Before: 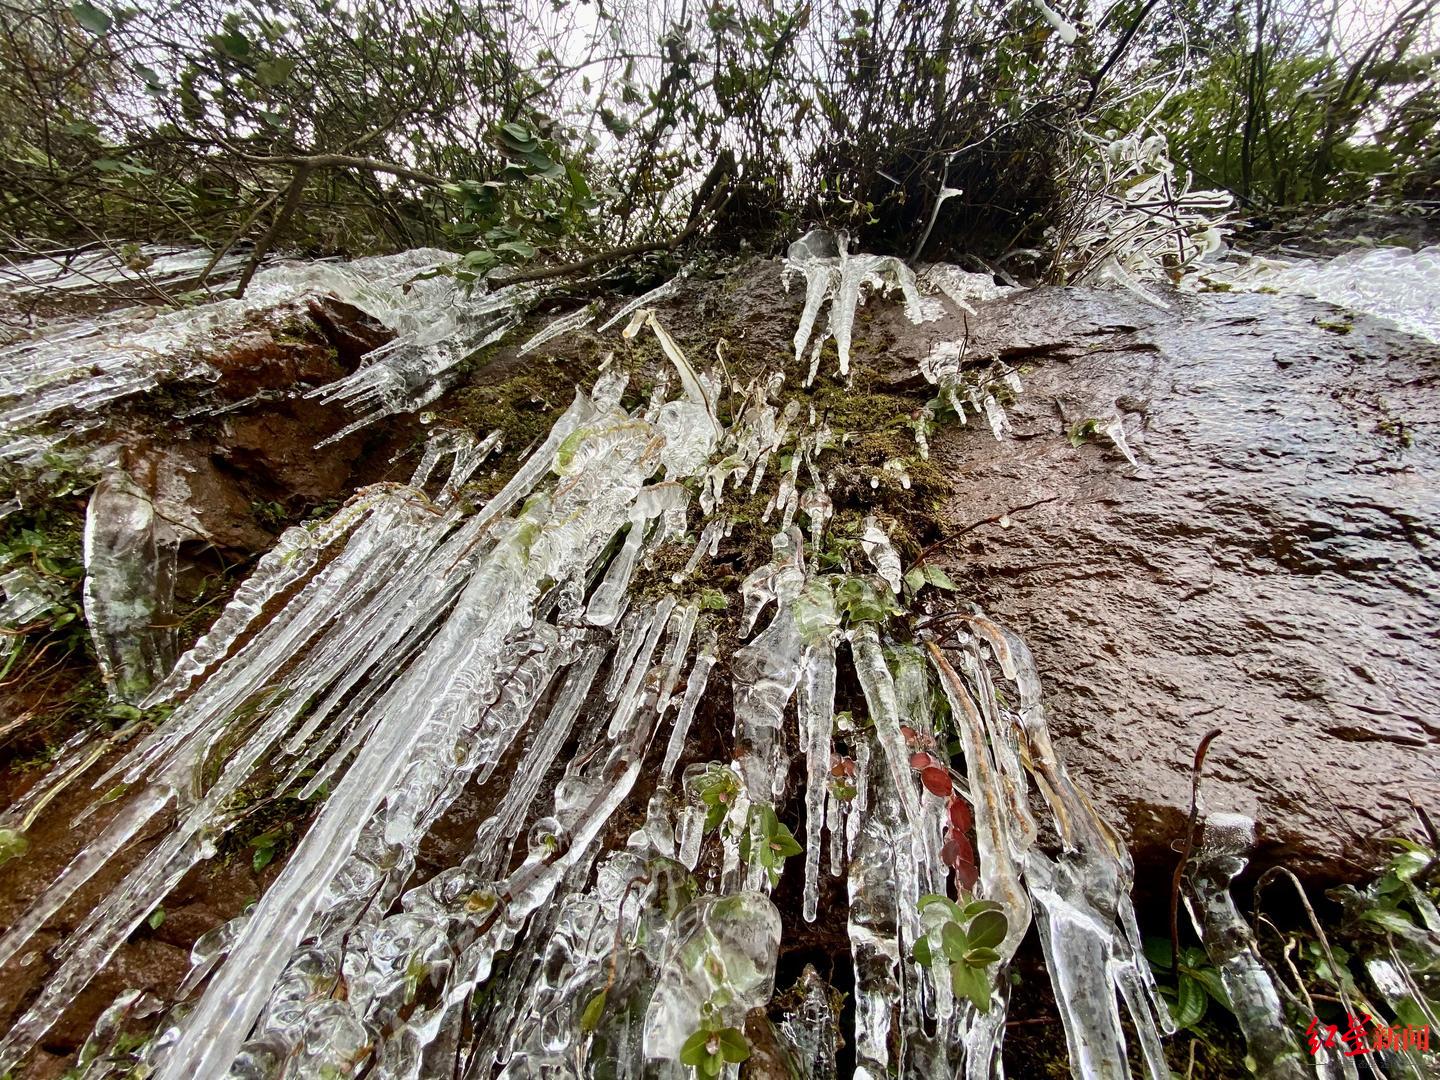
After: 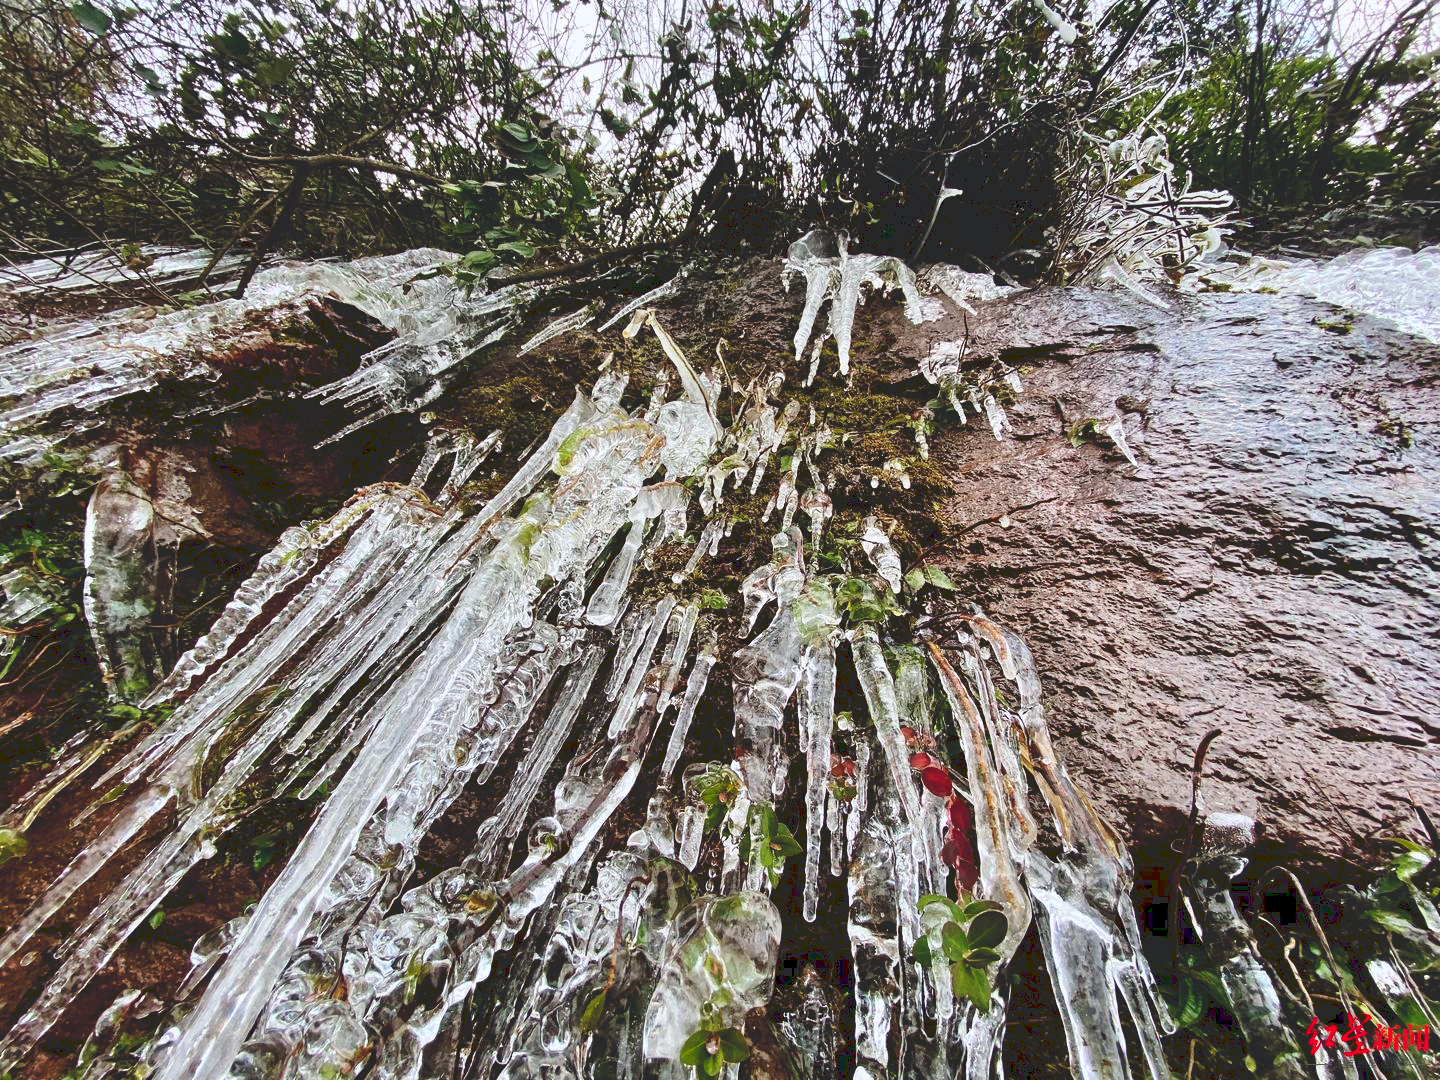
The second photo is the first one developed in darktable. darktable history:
tone equalizer: on, module defaults
tone curve: curves: ch0 [(0, 0) (0.003, 0.161) (0.011, 0.161) (0.025, 0.161) (0.044, 0.161) (0.069, 0.161) (0.1, 0.161) (0.136, 0.163) (0.177, 0.179) (0.224, 0.207) (0.277, 0.243) (0.335, 0.292) (0.399, 0.361) (0.468, 0.452) (0.543, 0.547) (0.623, 0.638) (0.709, 0.731) (0.801, 0.826) (0.898, 0.911) (1, 1)], preserve colors none
color correction: highlights a* -0.137, highlights b* -5.91, shadows a* -0.137, shadows b* -0.137
